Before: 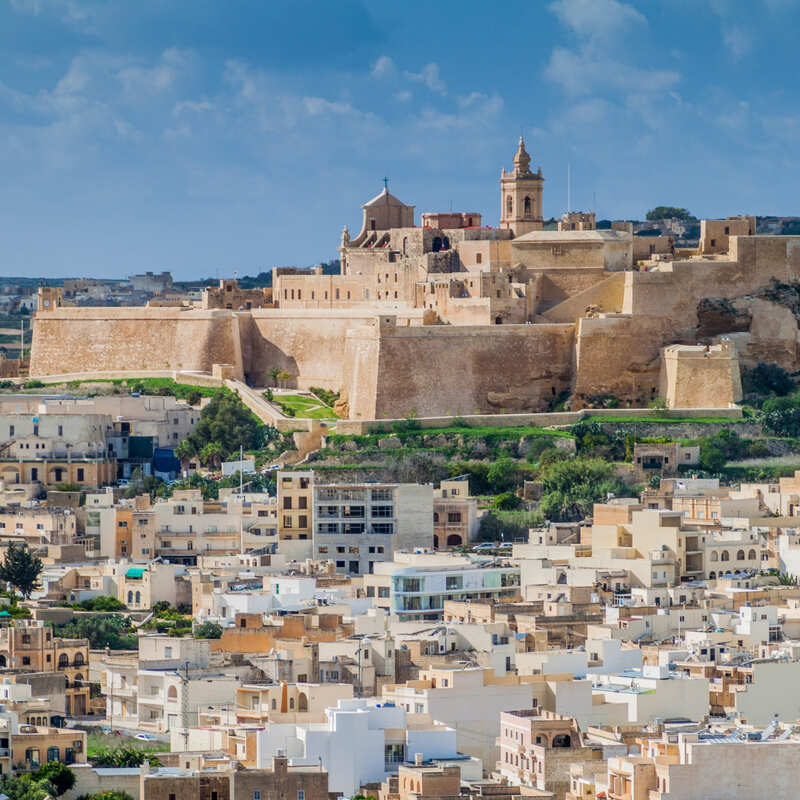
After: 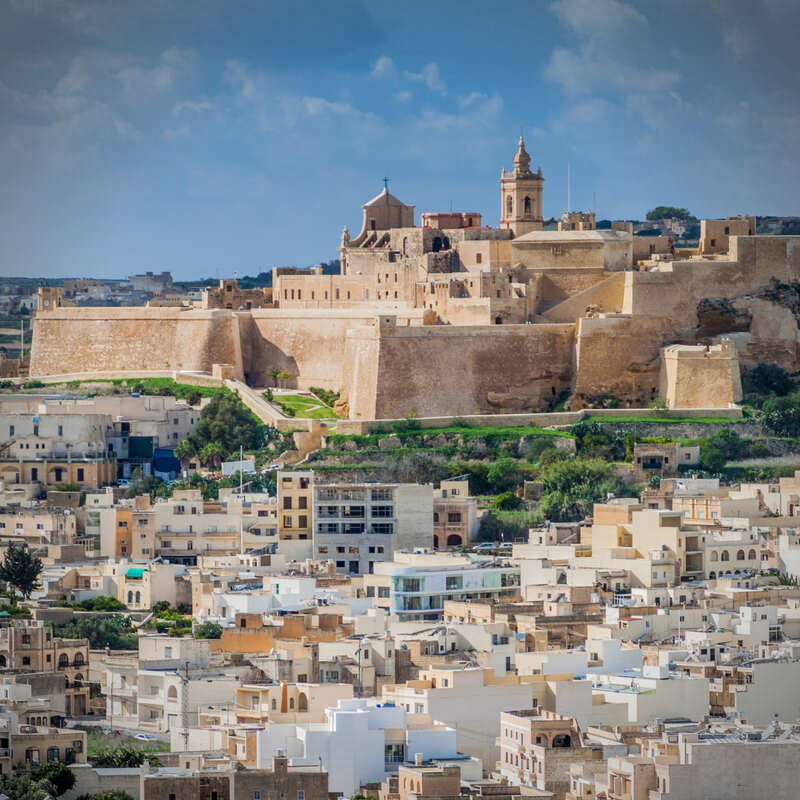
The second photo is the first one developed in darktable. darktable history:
vignetting: fall-off start 79.9%
